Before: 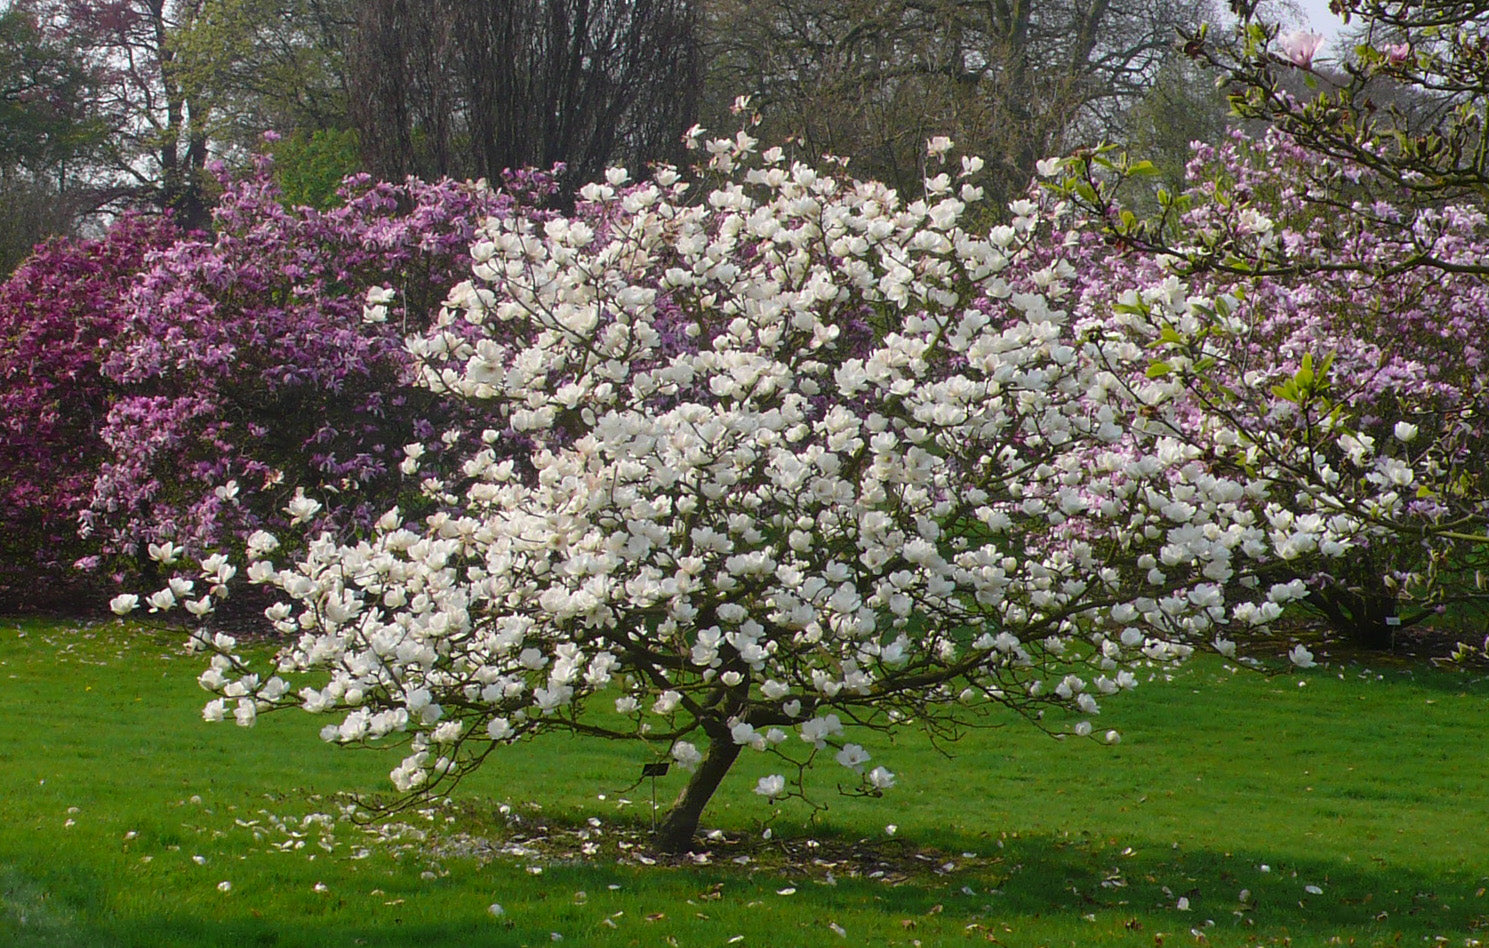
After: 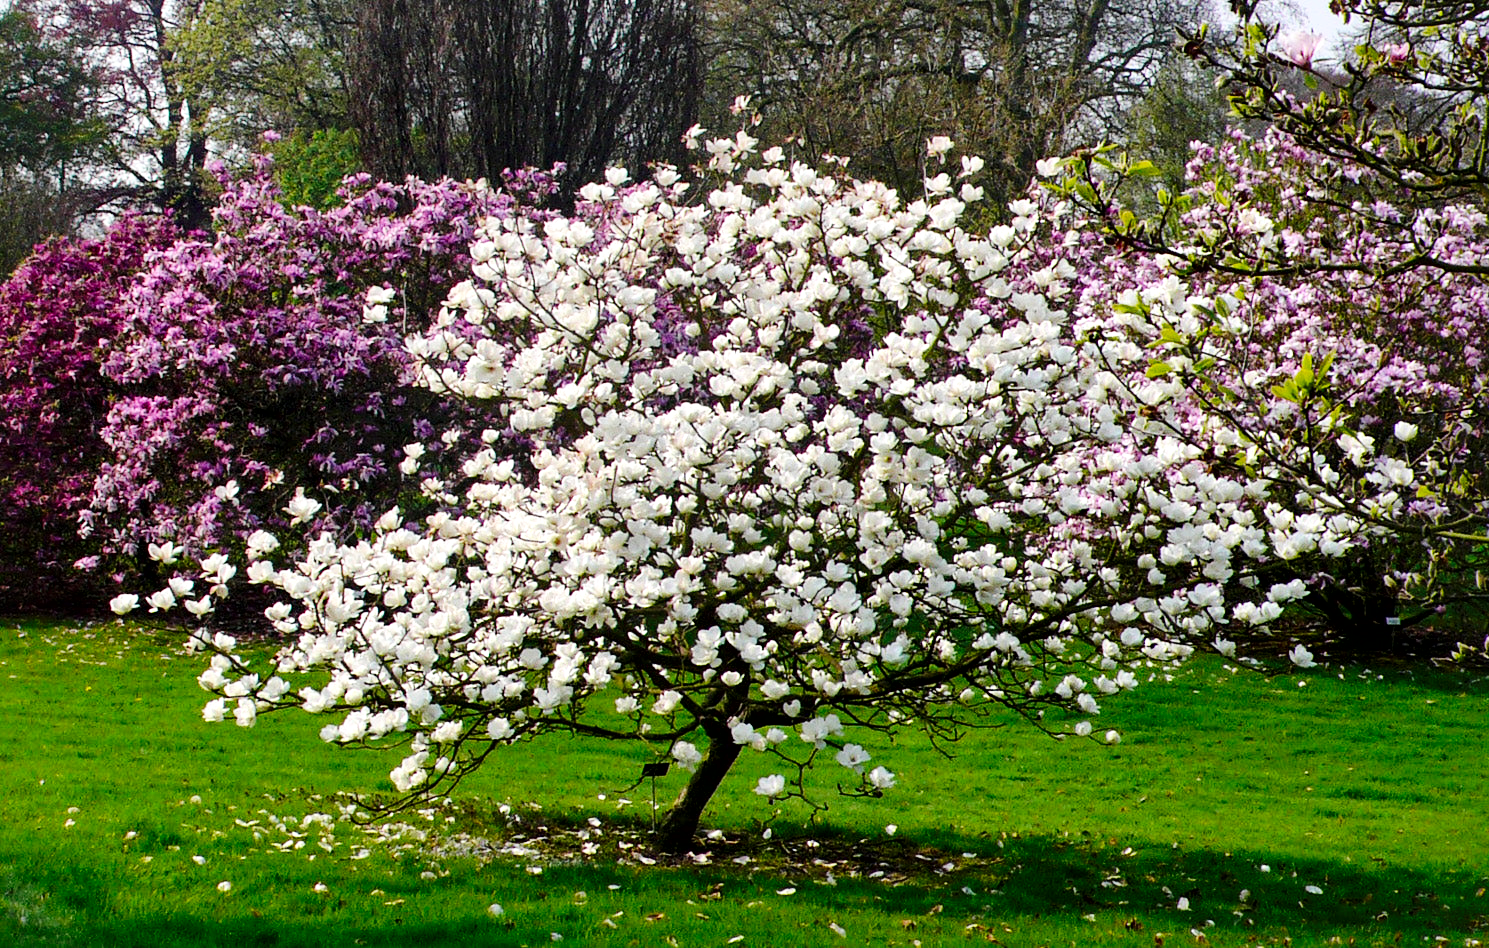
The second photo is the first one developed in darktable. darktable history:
local contrast: mode bilateral grid, contrast 100, coarseness 100, detail 165%, midtone range 0.2
haze removal: compatibility mode true, adaptive false
base curve: curves: ch0 [(0, 0) (0.036, 0.025) (0.121, 0.166) (0.206, 0.329) (0.605, 0.79) (1, 1)], preserve colors none
